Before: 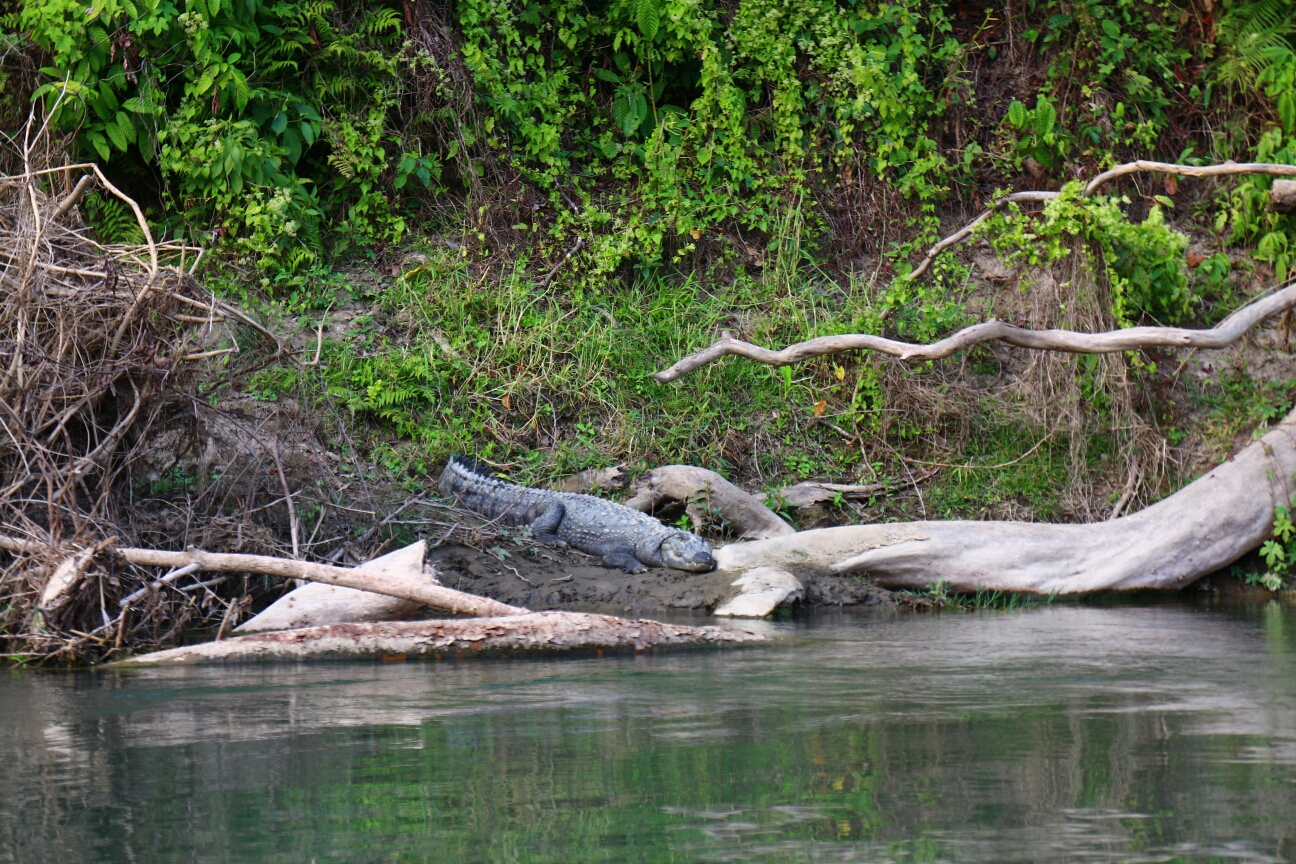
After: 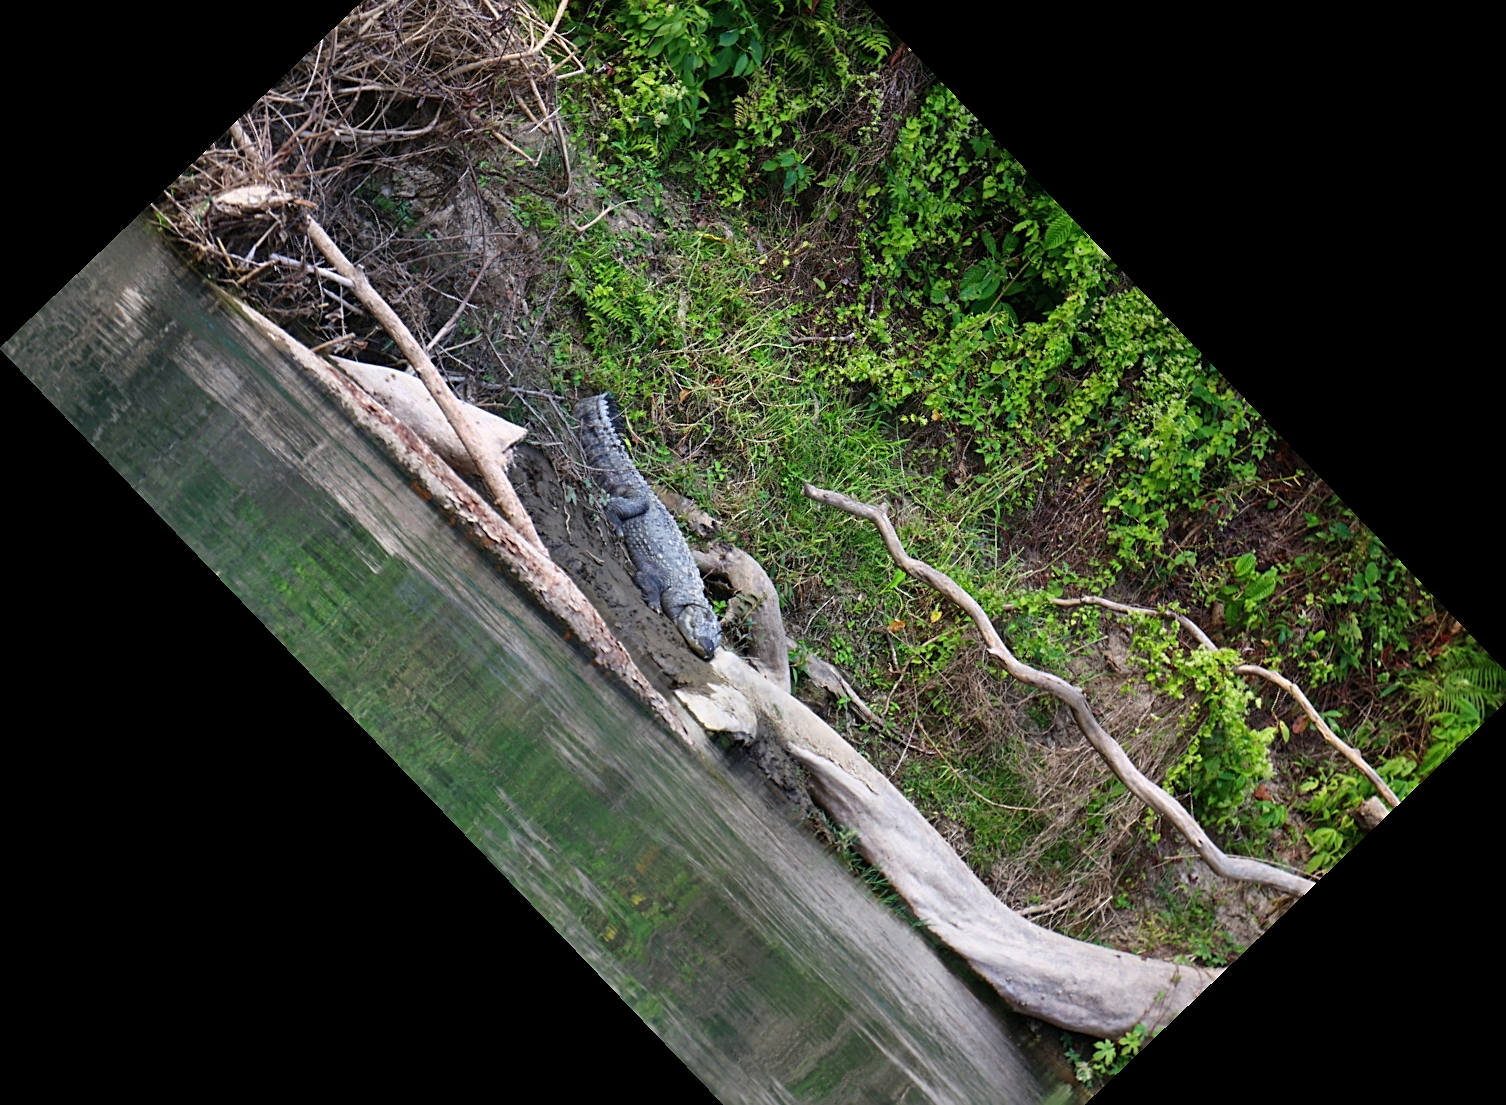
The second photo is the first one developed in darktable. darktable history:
sharpen: on, module defaults
crop and rotate: angle -46.26°, top 16.234%, right 0.912%, bottom 11.704%
